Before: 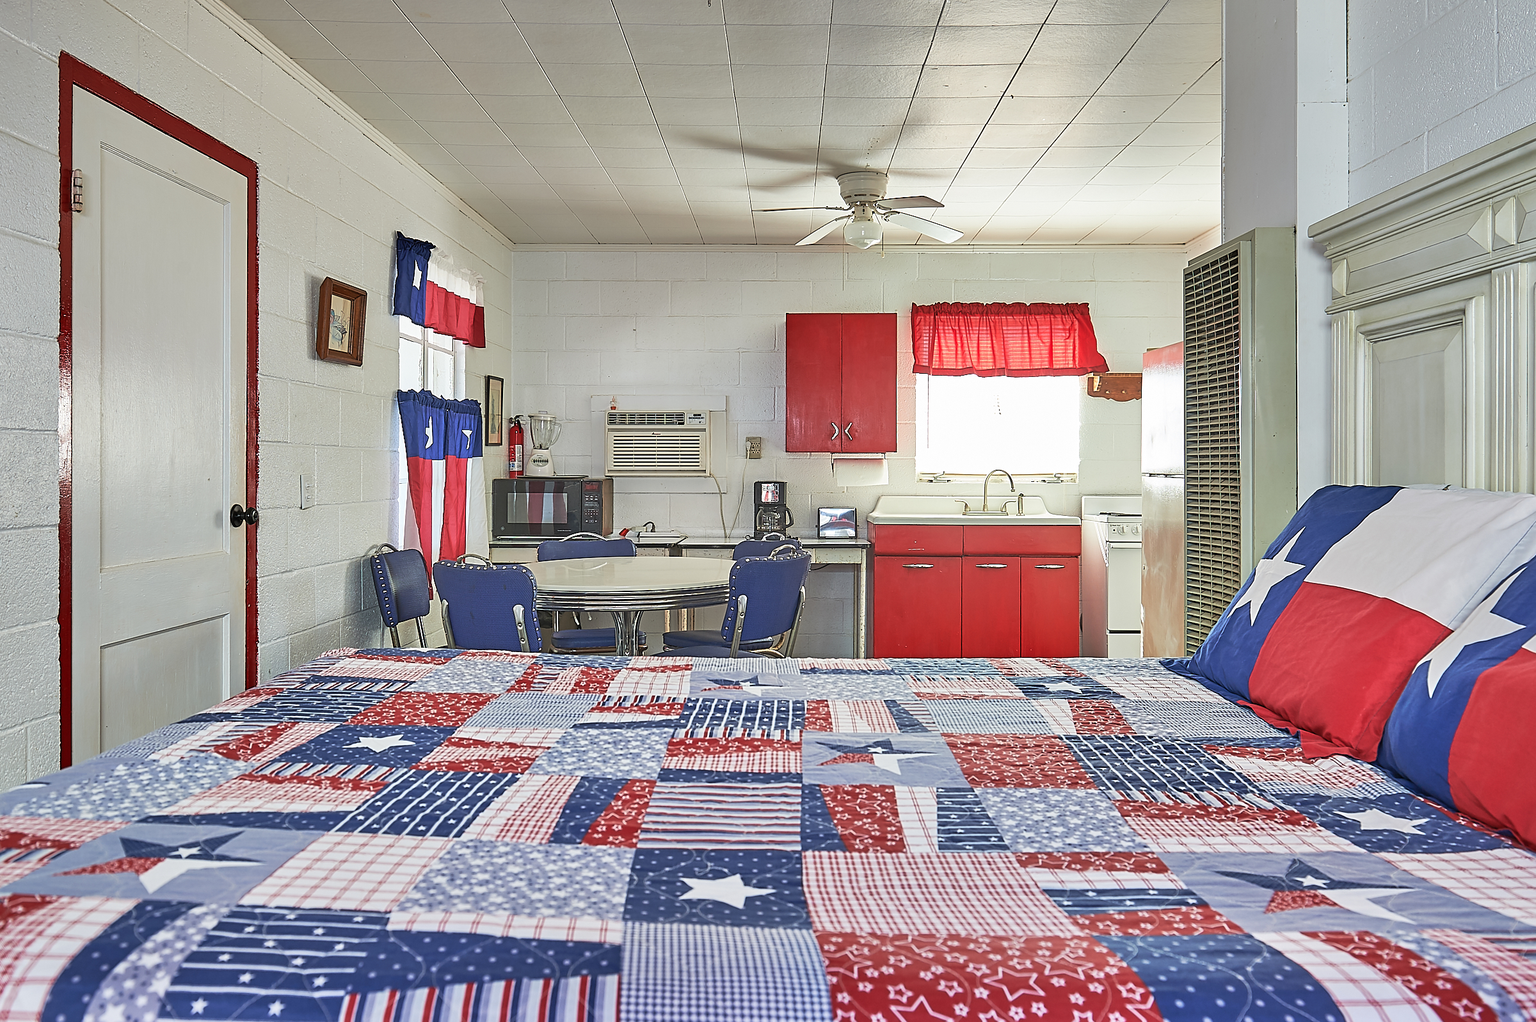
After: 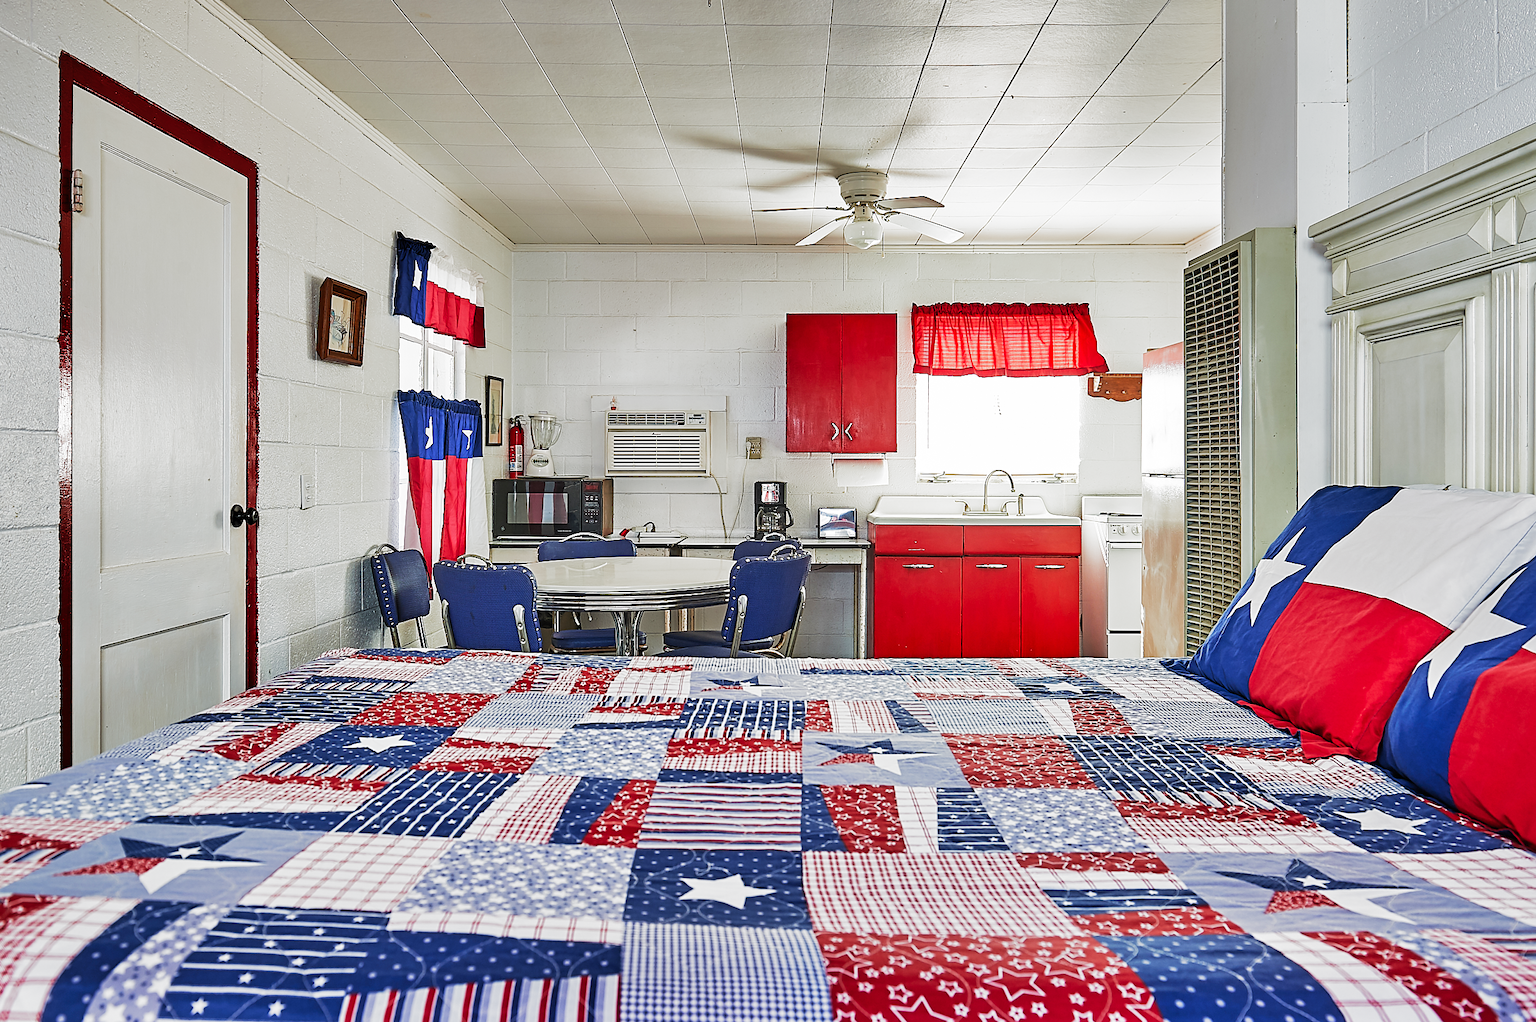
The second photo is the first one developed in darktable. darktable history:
filmic rgb: black relative exposure -6.43 EV, white relative exposure 2.43 EV, threshold 3 EV, hardness 5.27, latitude 0.1%, contrast 1.425, highlights saturation mix 2%, preserve chrominance no, color science v5 (2021), contrast in shadows safe, contrast in highlights safe, enable highlight reconstruction true
